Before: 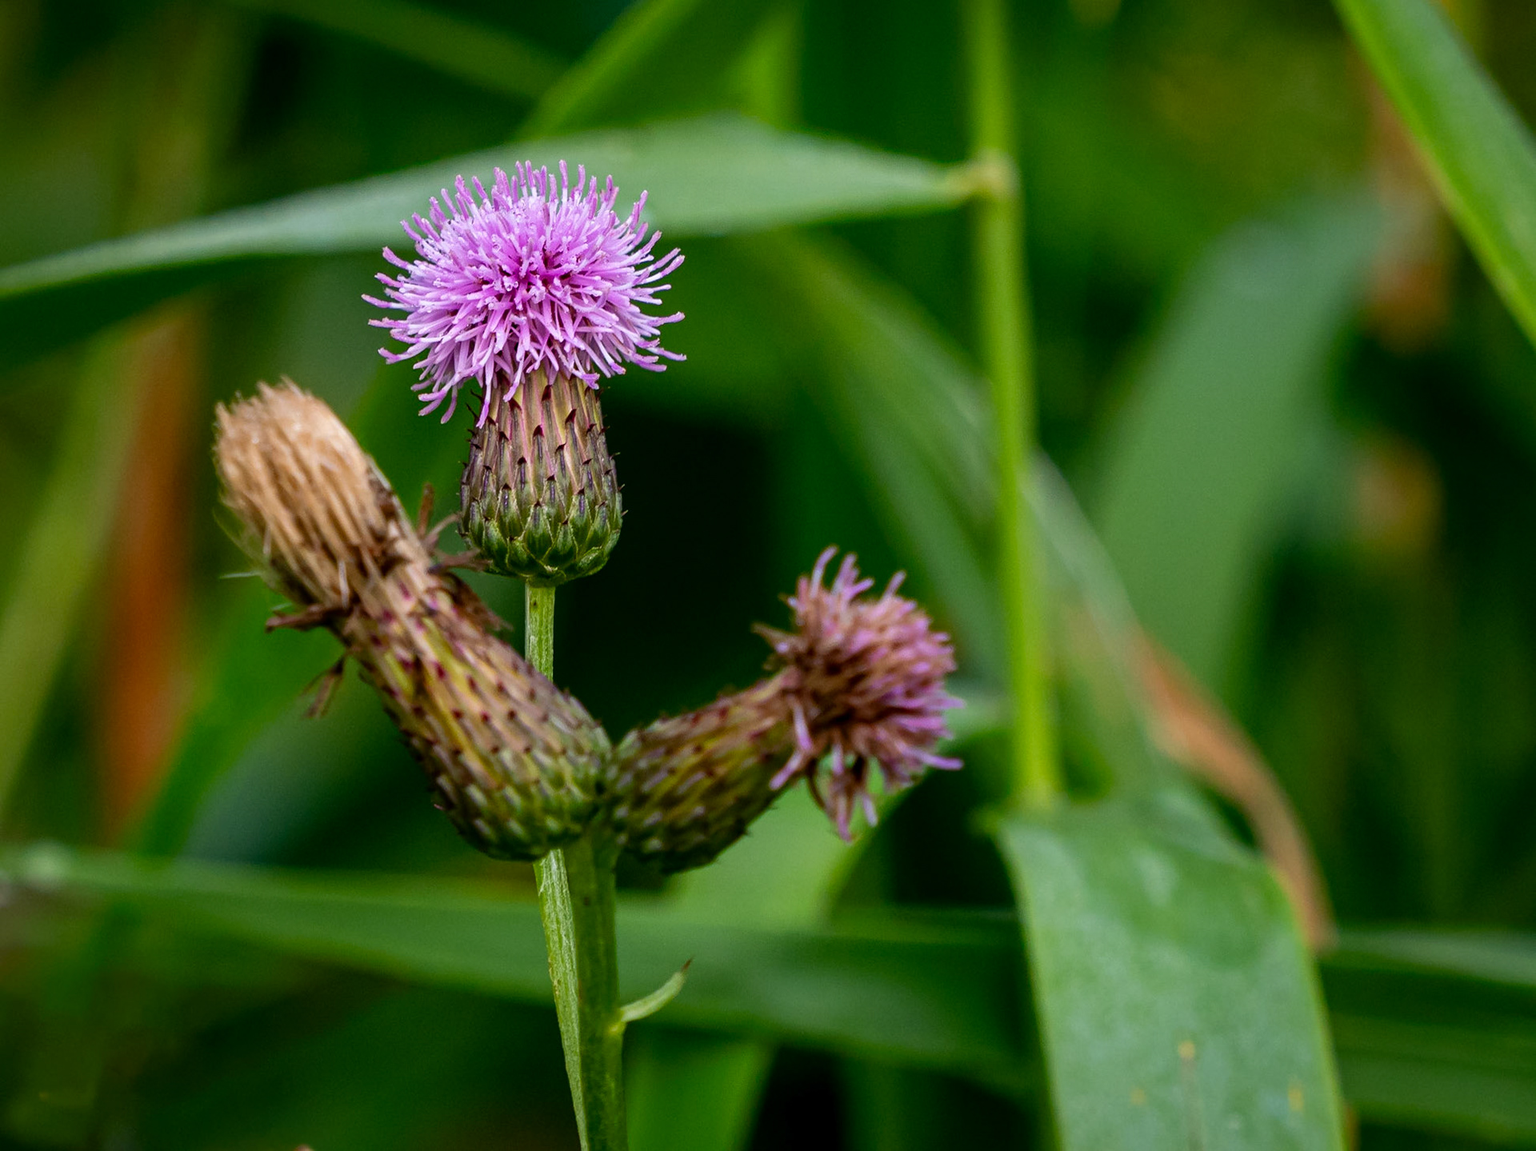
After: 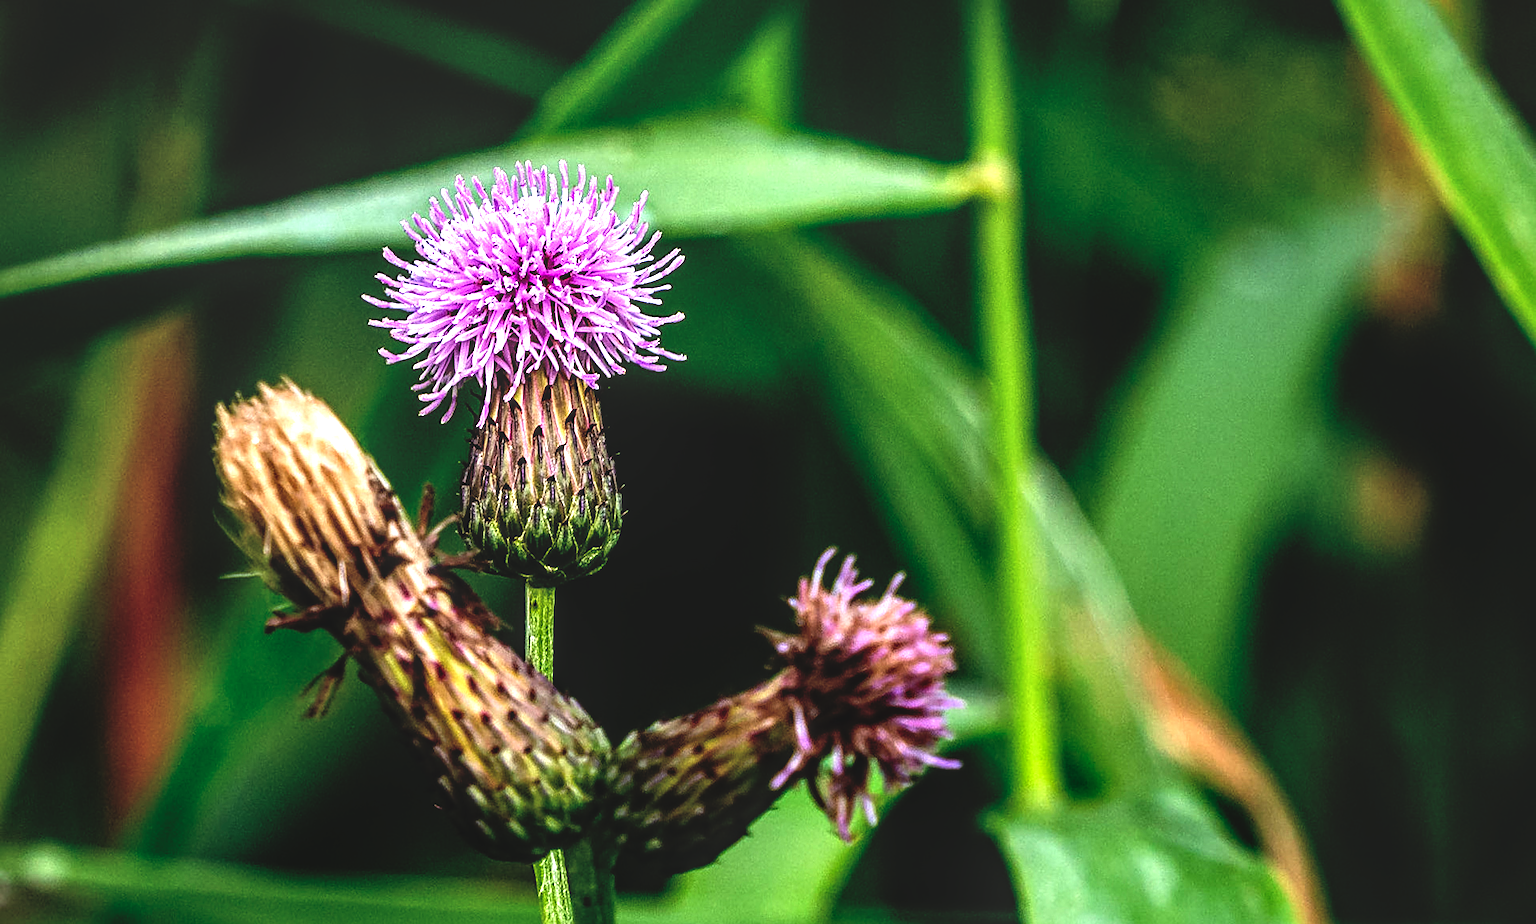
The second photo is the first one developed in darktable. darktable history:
exposure: exposure 0.765 EV, compensate highlight preservation false
crop: bottom 19.608%
sharpen: on, module defaults
base curve: curves: ch0 [(0, 0.02) (0.083, 0.036) (1, 1)], preserve colors none
local contrast: highlights 65%, shadows 53%, detail 169%, midtone range 0.509
